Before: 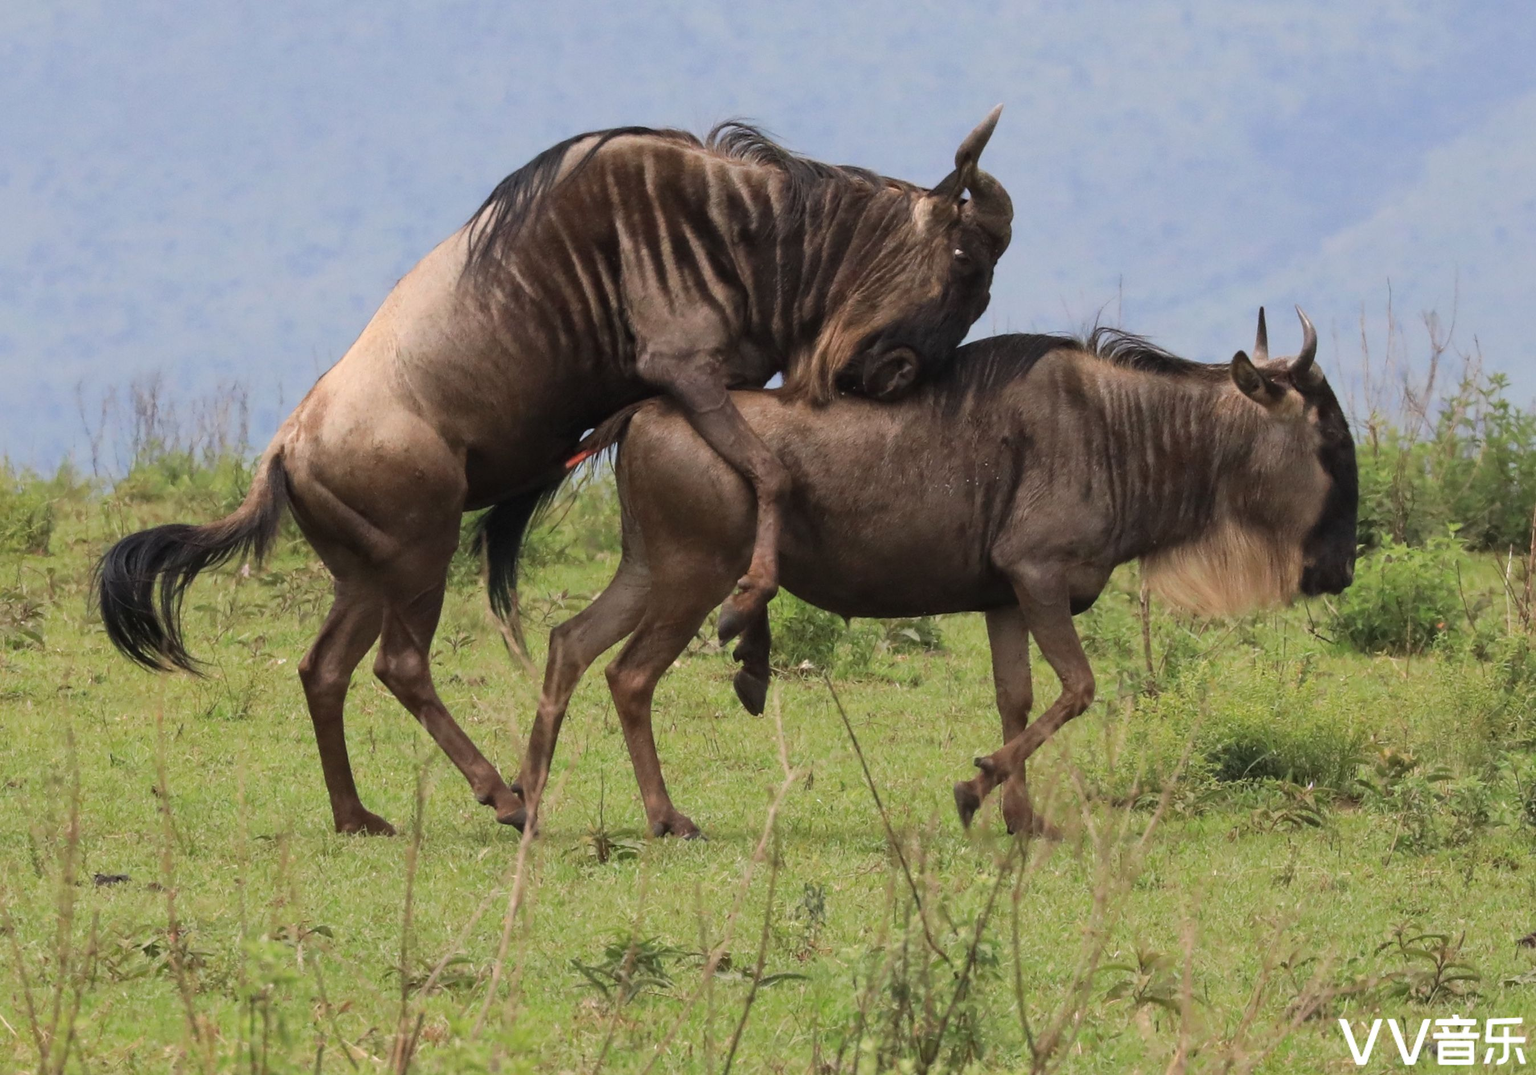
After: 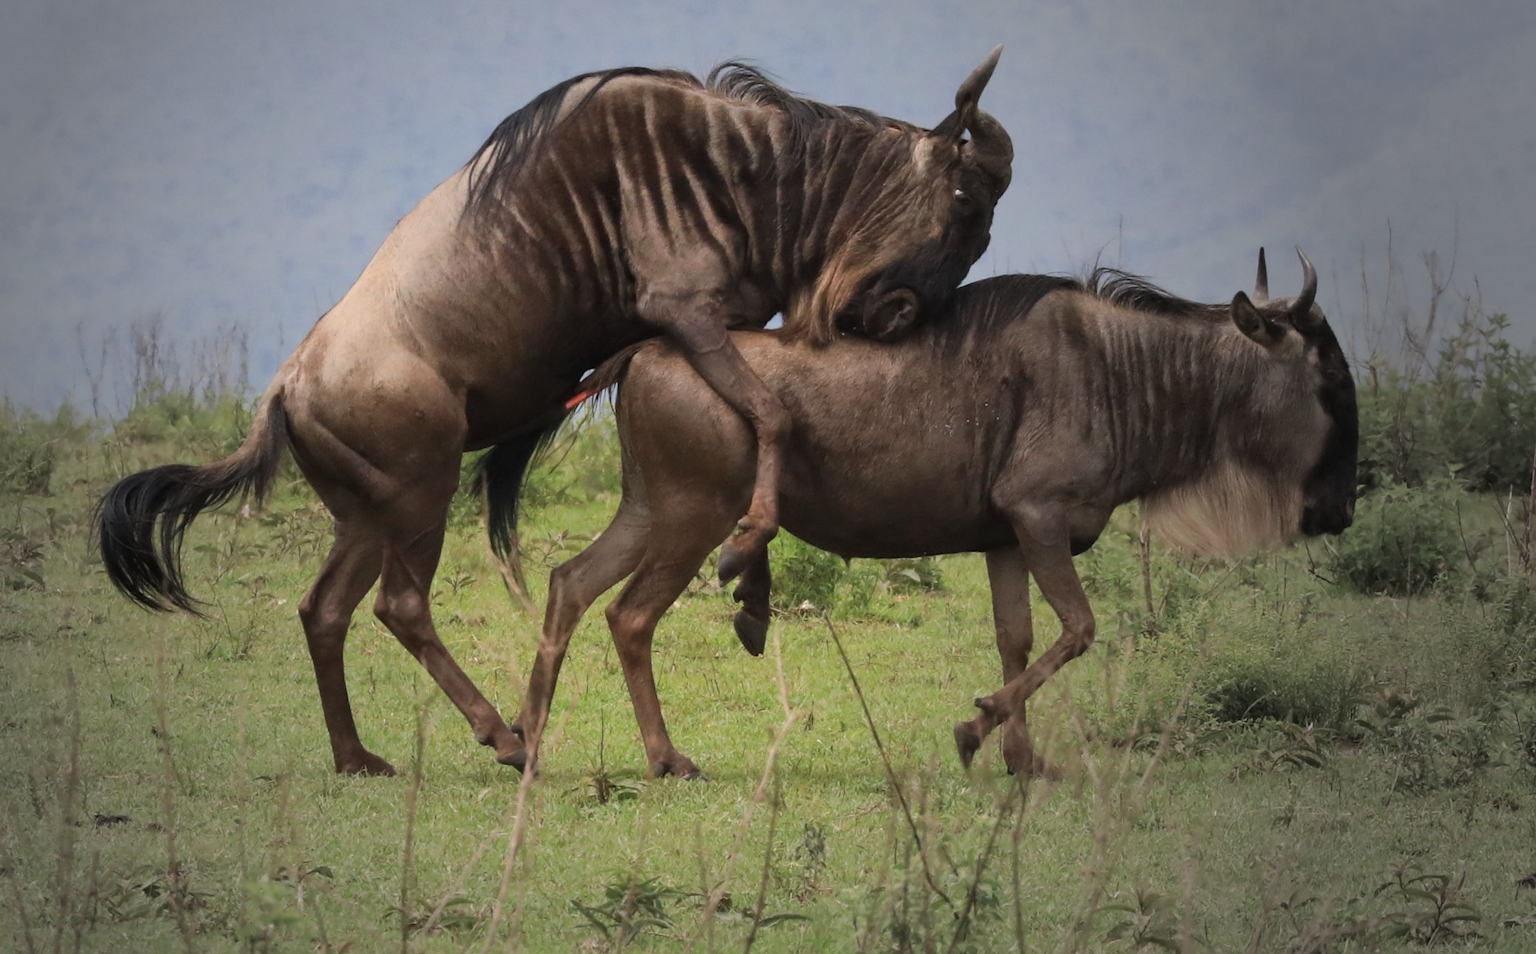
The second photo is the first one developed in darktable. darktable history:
vignetting: fall-off start 33.76%, fall-off radius 64.94%, brightness -0.575, center (-0.12, -0.002), width/height ratio 0.959
crop and rotate: top 5.609%, bottom 5.609%
